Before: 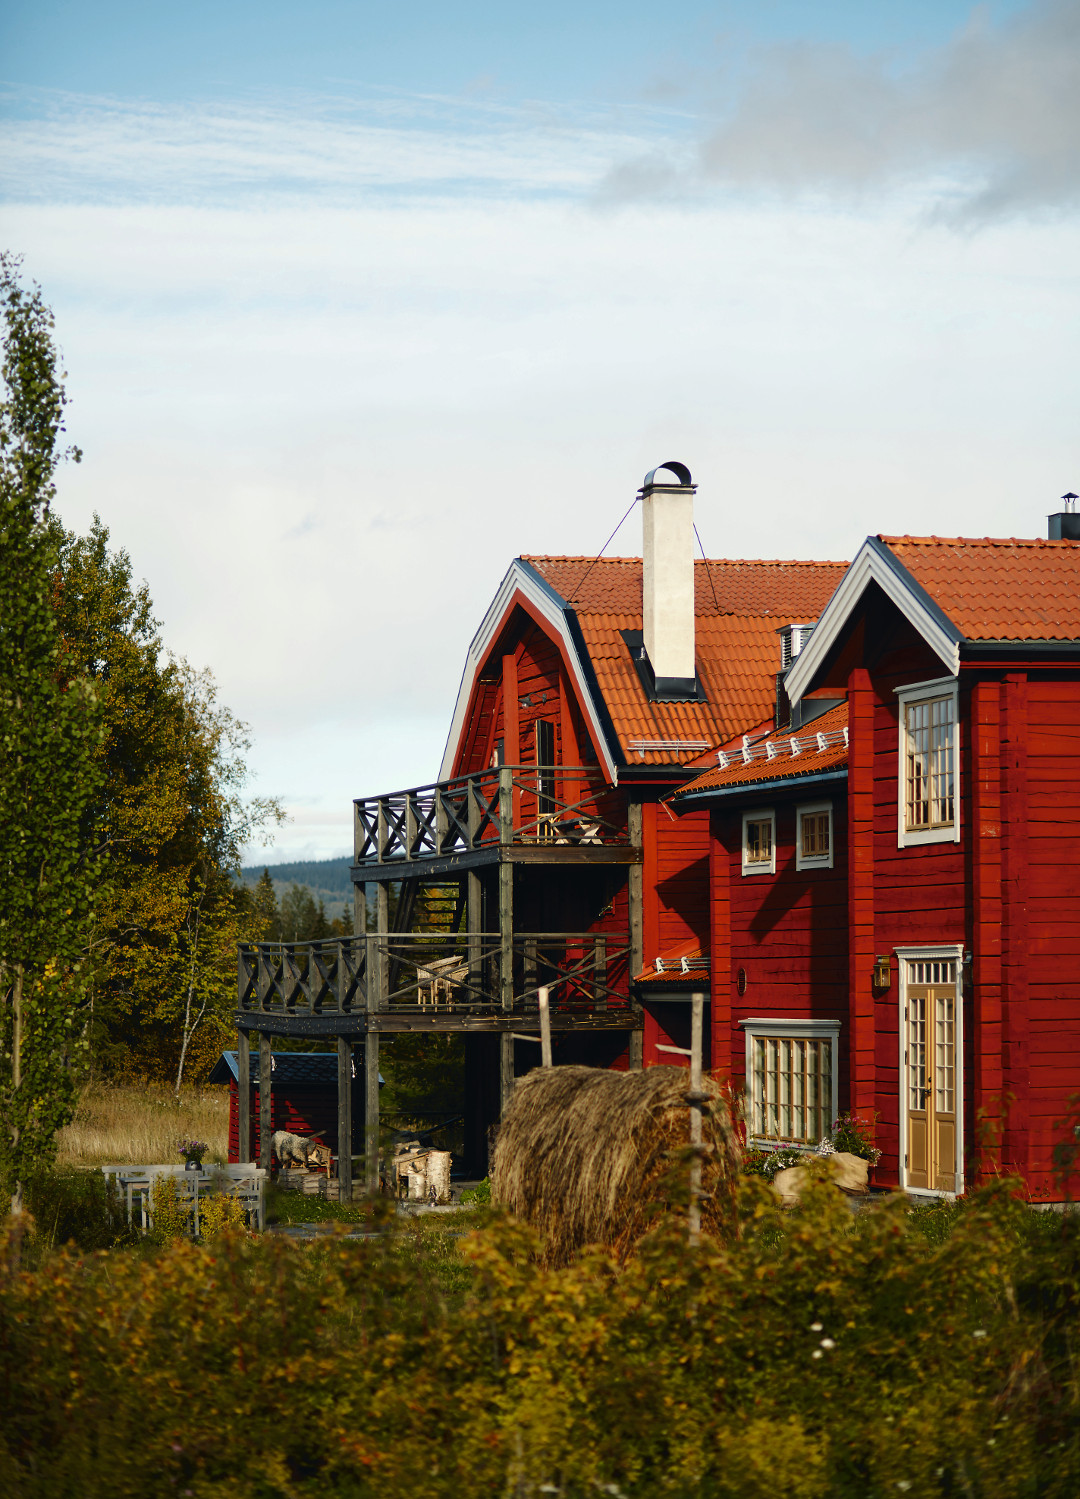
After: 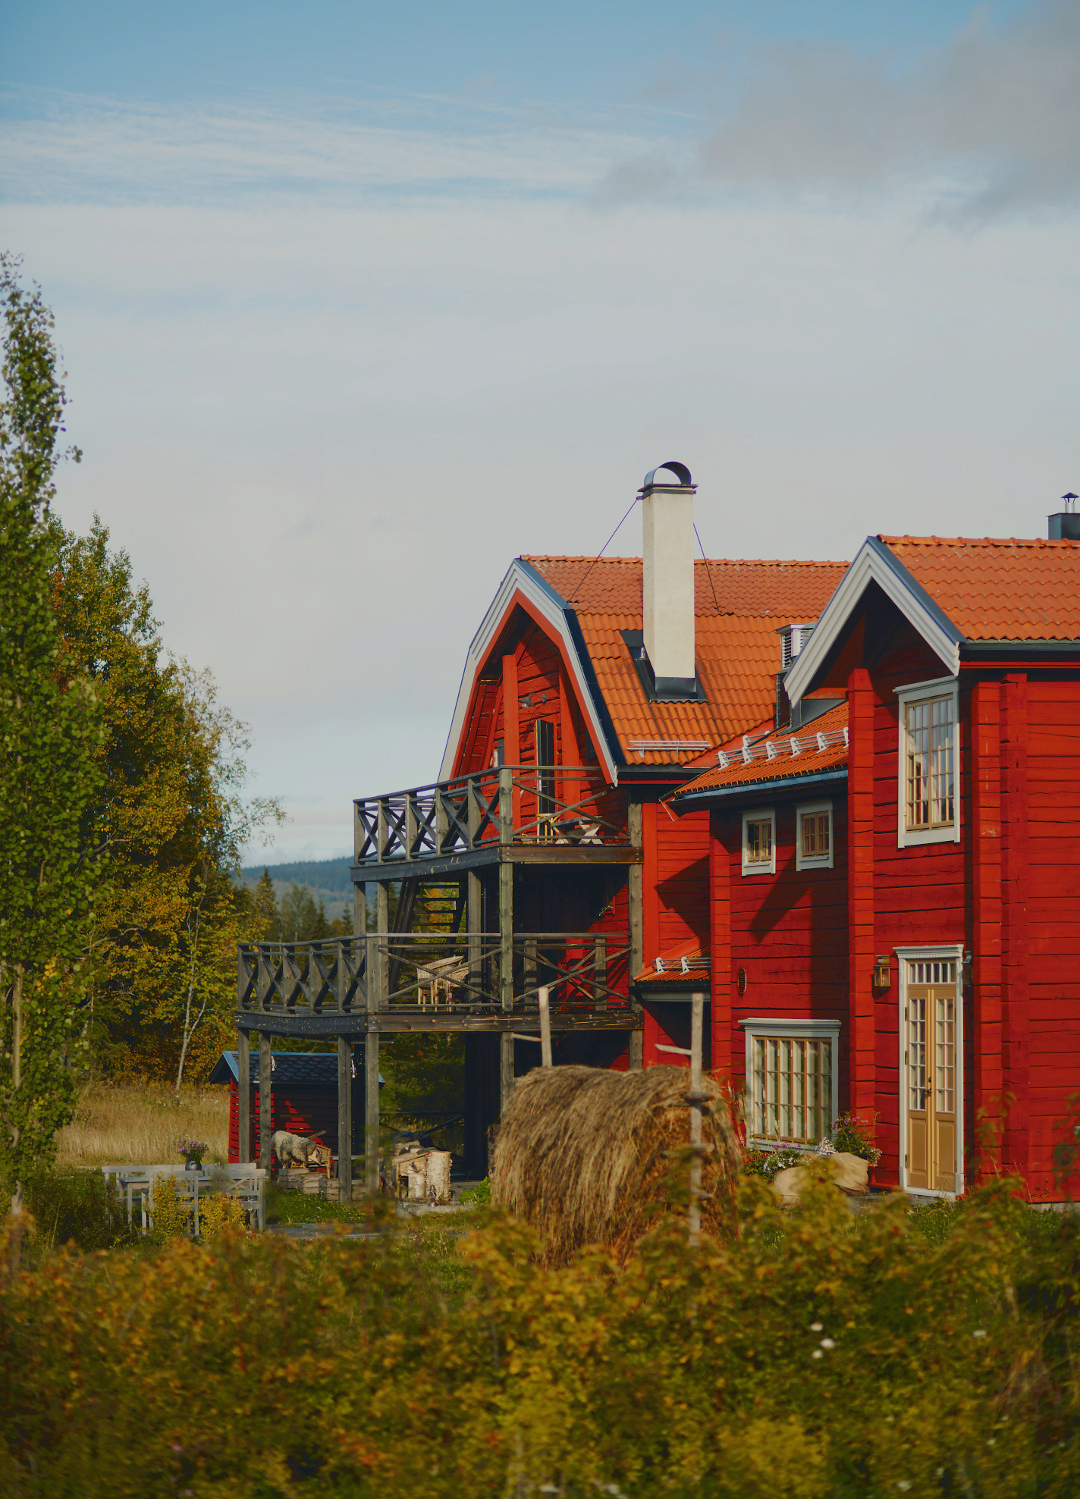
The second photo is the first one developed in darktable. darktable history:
color balance rgb: perceptual saturation grading › global saturation 0.863%, contrast -29.994%
